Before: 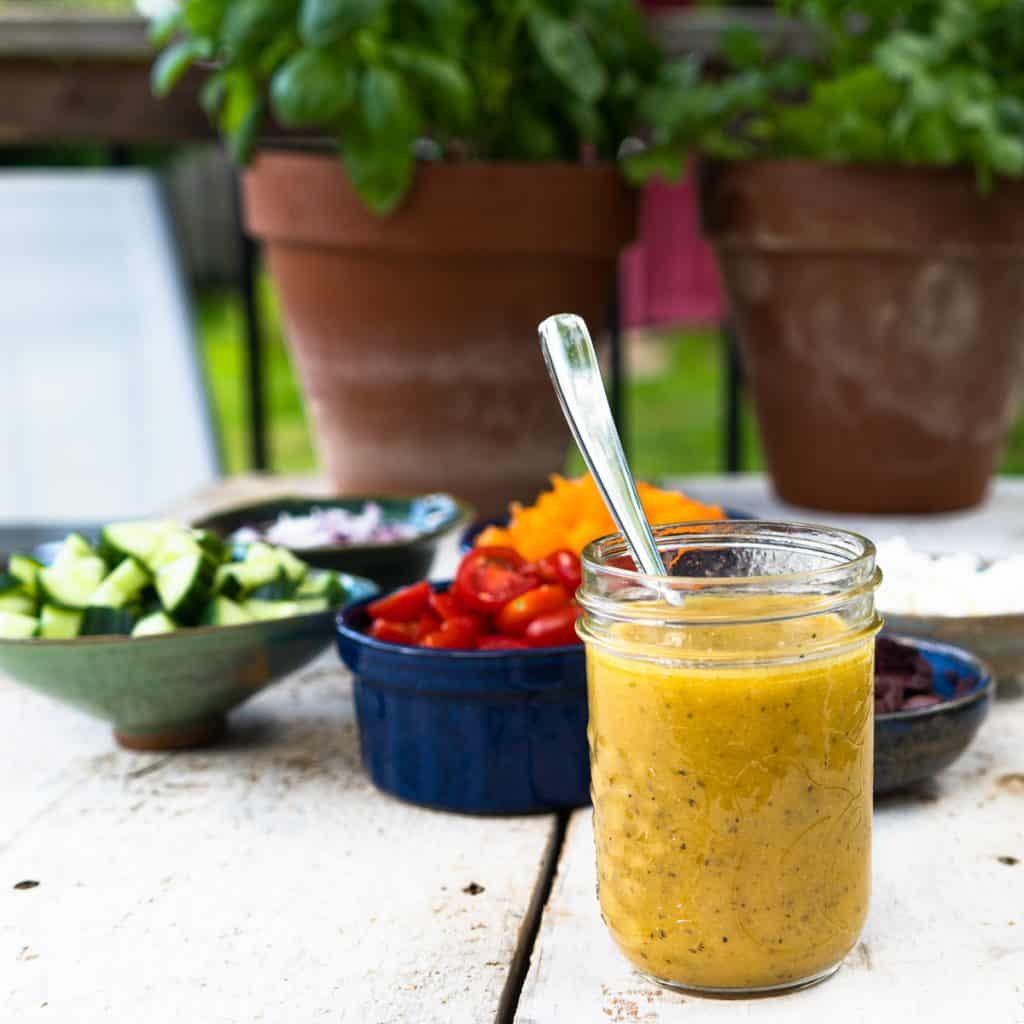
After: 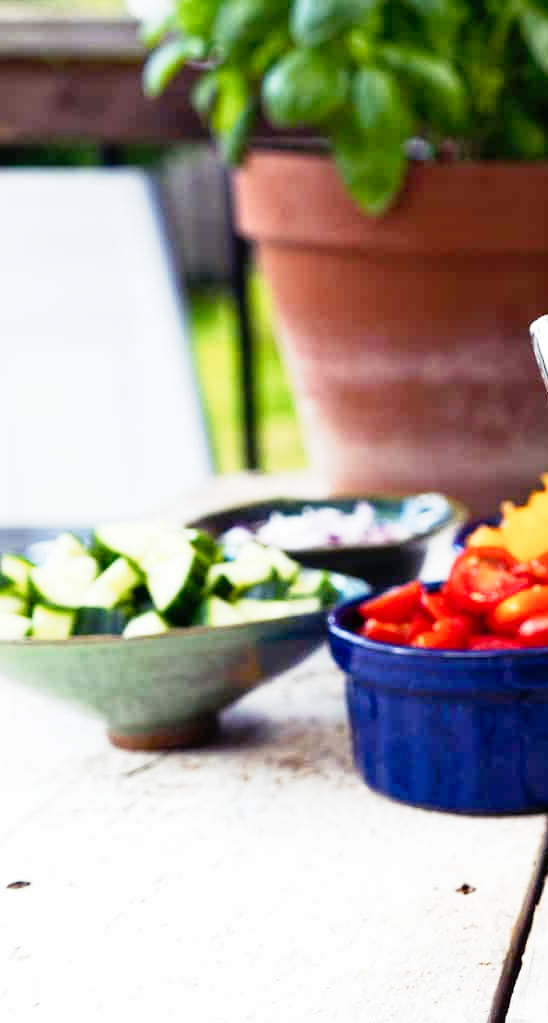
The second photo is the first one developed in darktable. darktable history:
tone curve: curves: ch0 [(0, 0) (0.003, 0.003) (0.011, 0.012) (0.025, 0.028) (0.044, 0.049) (0.069, 0.091) (0.1, 0.144) (0.136, 0.21) (0.177, 0.277) (0.224, 0.352) (0.277, 0.433) (0.335, 0.523) (0.399, 0.613) (0.468, 0.702) (0.543, 0.79) (0.623, 0.867) (0.709, 0.916) (0.801, 0.946) (0.898, 0.972) (1, 1)], preserve colors none
crop: left 0.813%, right 45.581%, bottom 0.086%
color balance rgb: shadows lift › luminance -21.955%, shadows lift › chroma 8.708%, shadows lift › hue 283.97°, perceptual saturation grading › global saturation -2.105%, perceptual saturation grading › highlights -7.317%, perceptual saturation grading › mid-tones 7.567%, perceptual saturation grading › shadows 4.233%
